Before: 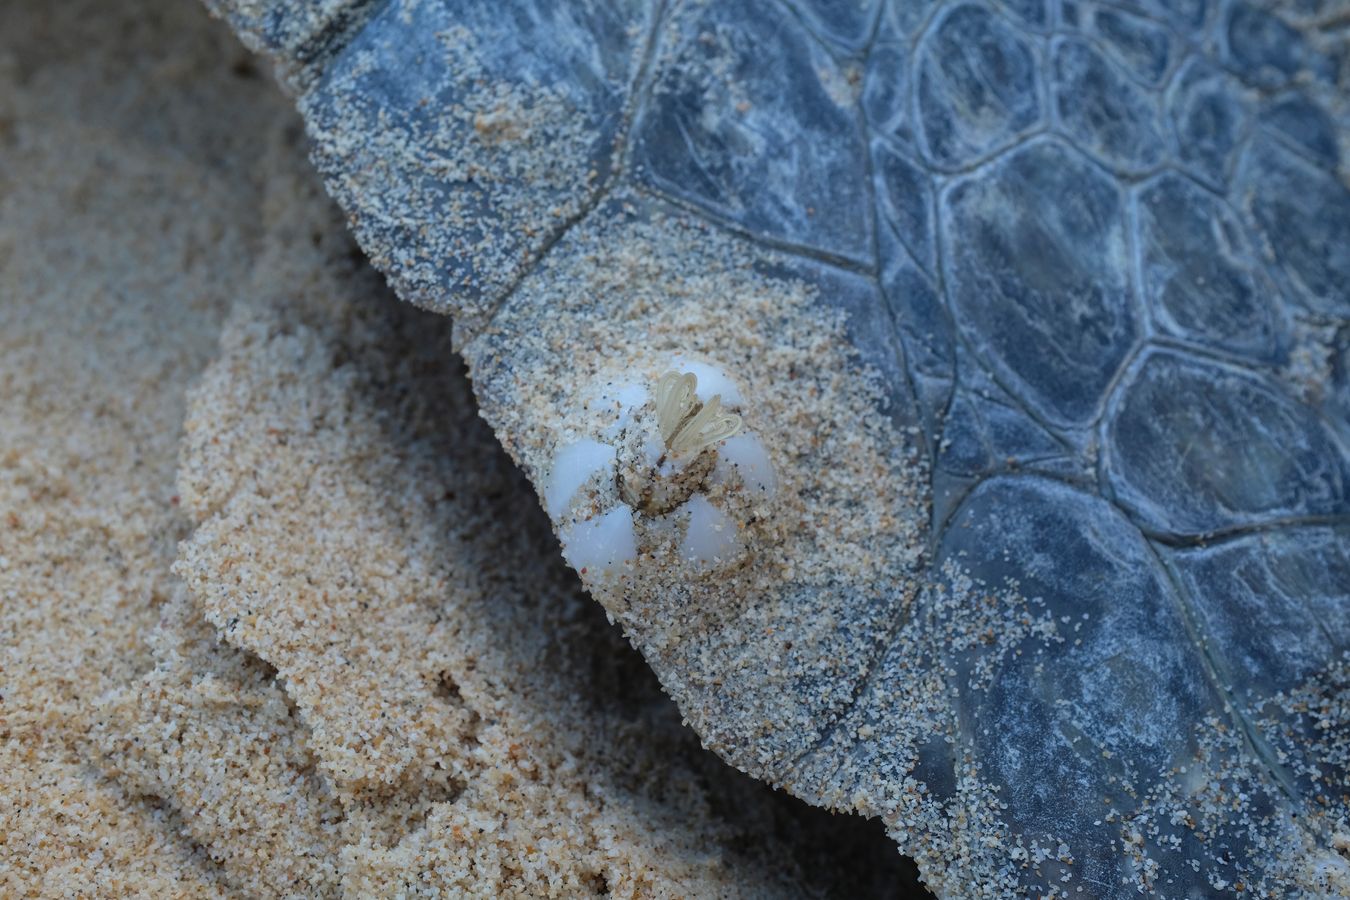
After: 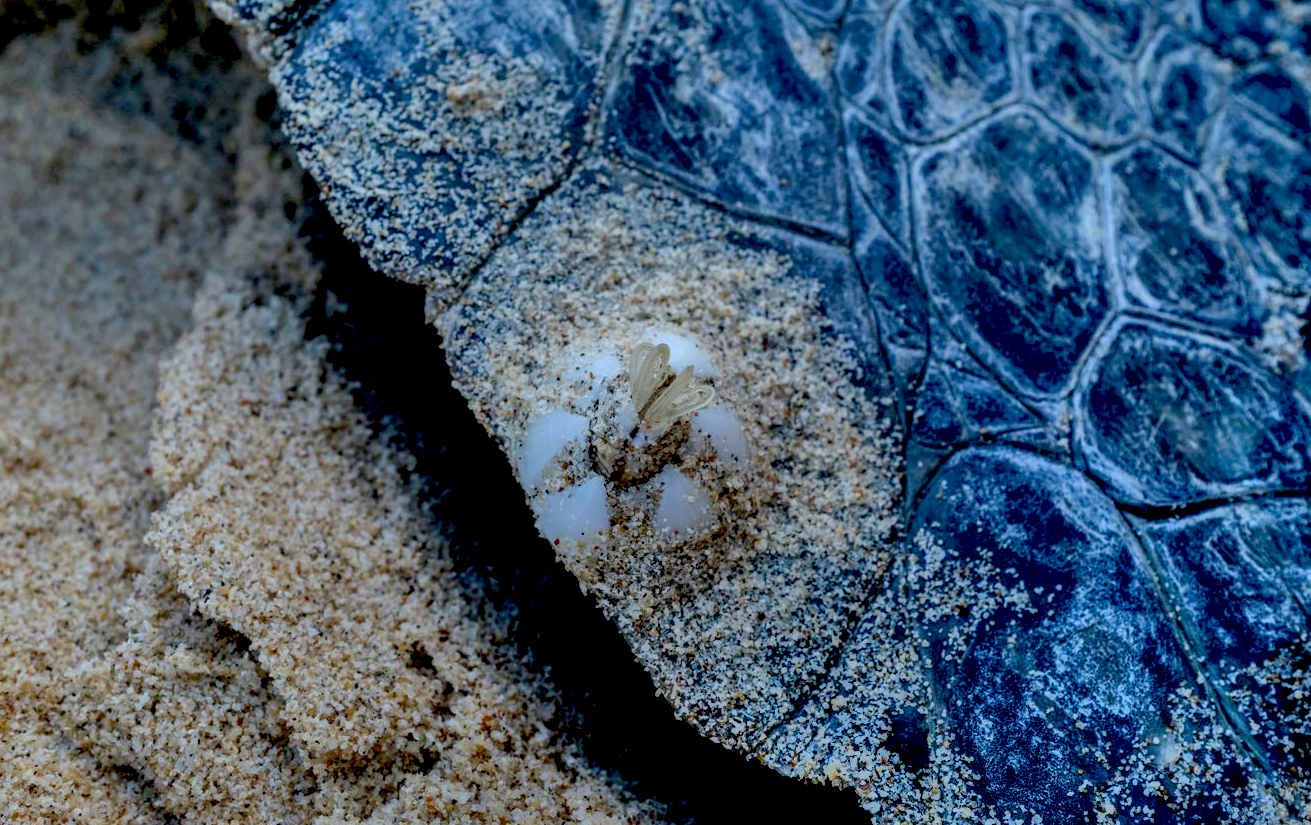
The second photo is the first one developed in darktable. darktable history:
local contrast: highlights 37%, detail 135%
crop: left 2.065%, top 3.26%, right 0.753%, bottom 4.985%
exposure: black level correction 0.057, compensate highlight preservation false
shadows and highlights: low approximation 0.01, soften with gaussian
